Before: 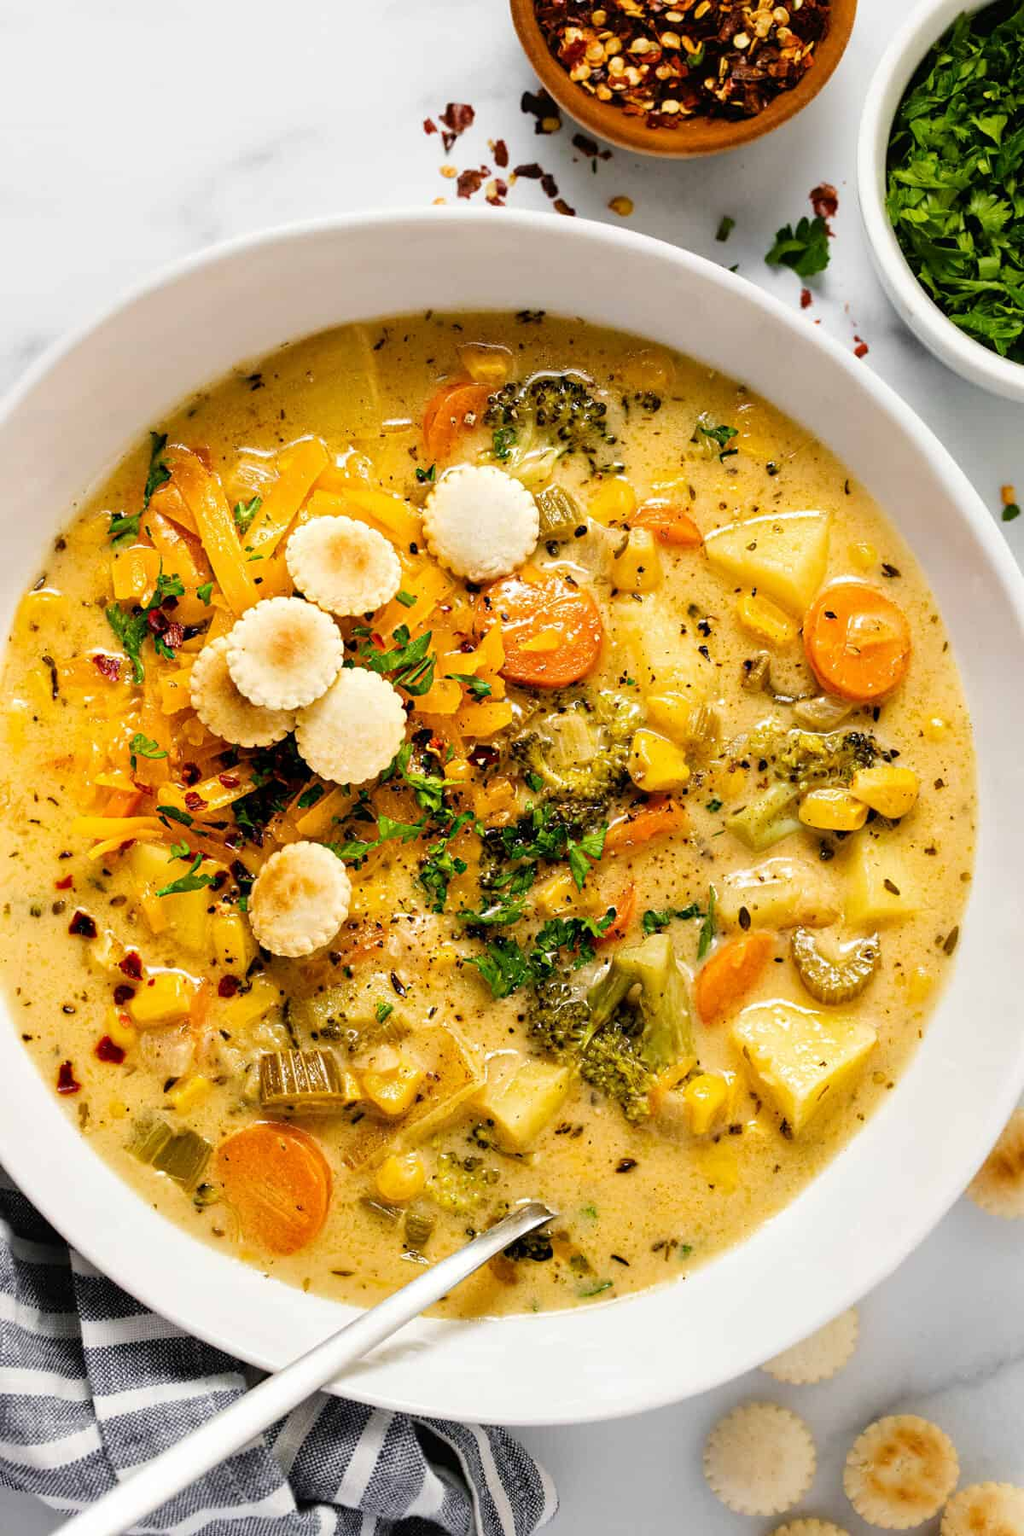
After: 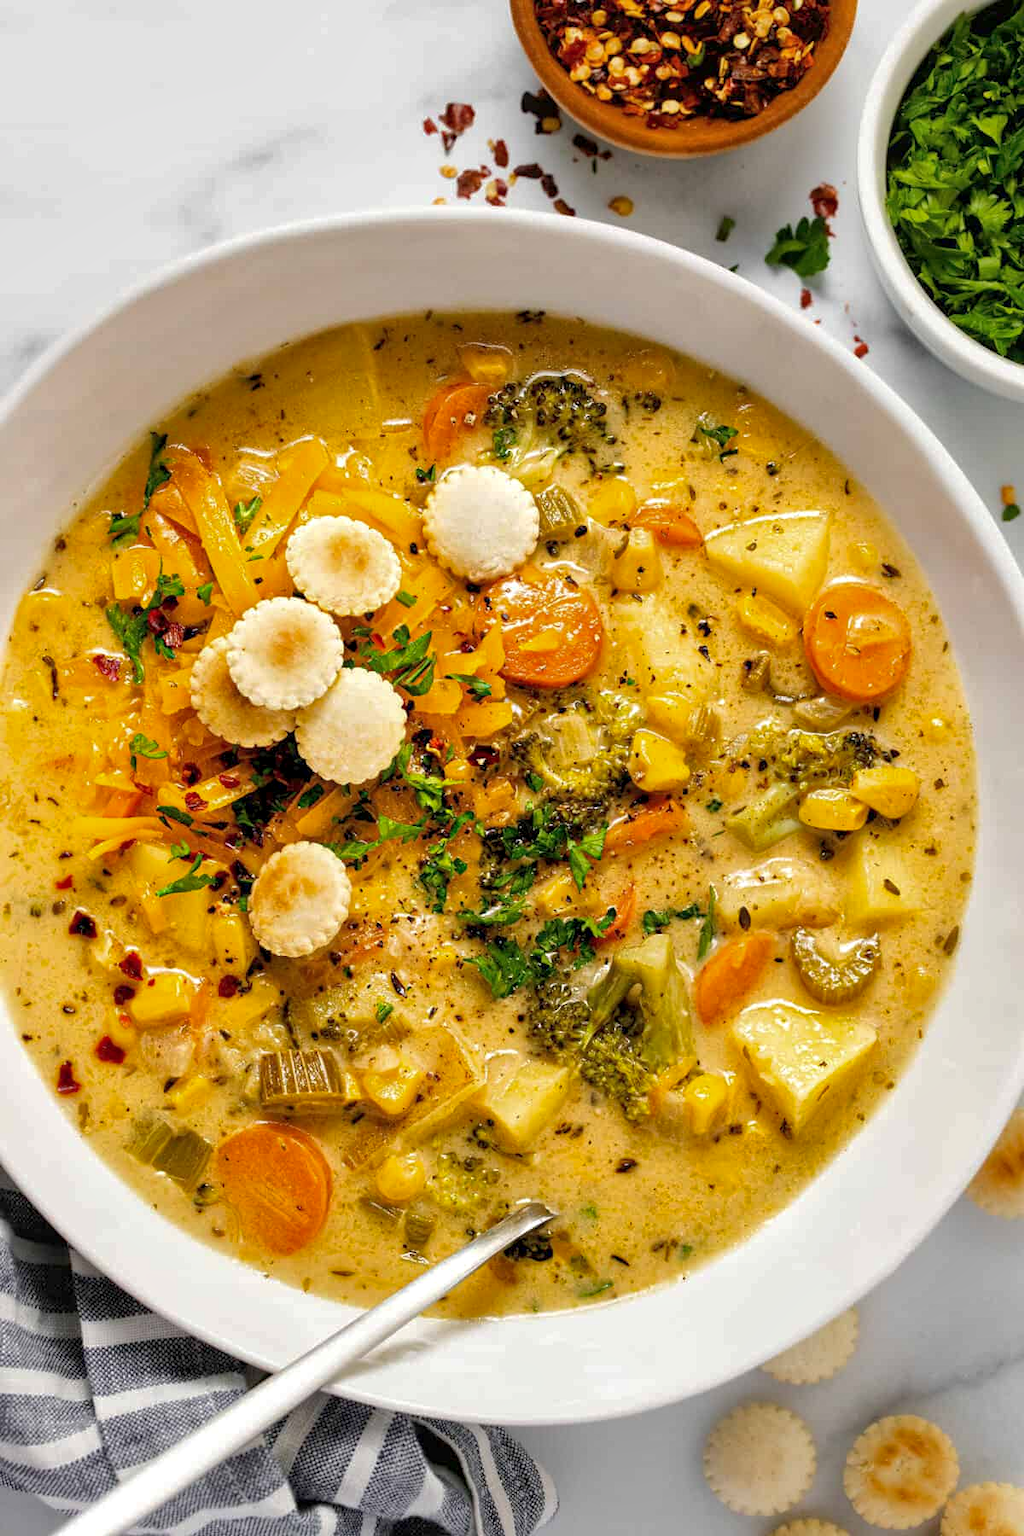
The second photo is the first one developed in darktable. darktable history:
shadows and highlights: on, module defaults
local contrast: highlights 100%, shadows 100%, detail 120%, midtone range 0.2
